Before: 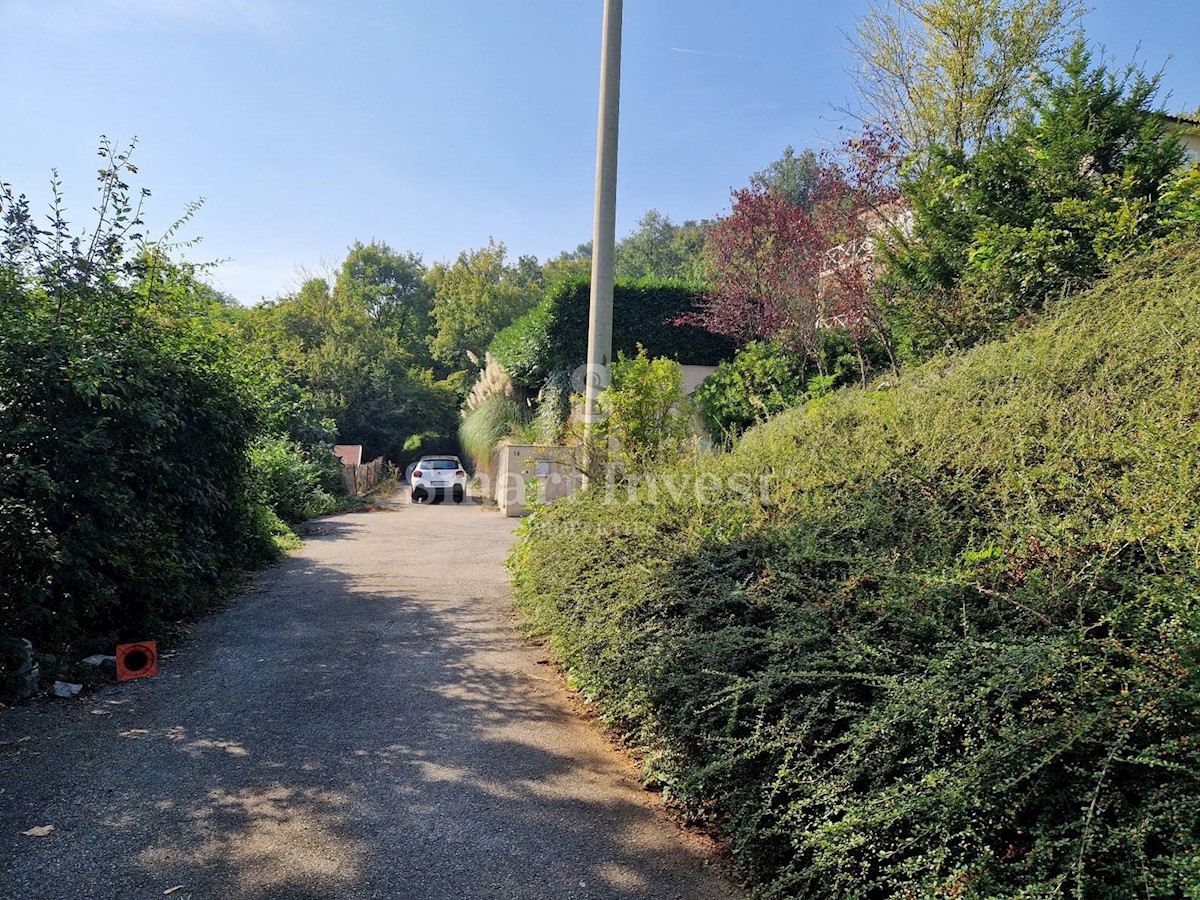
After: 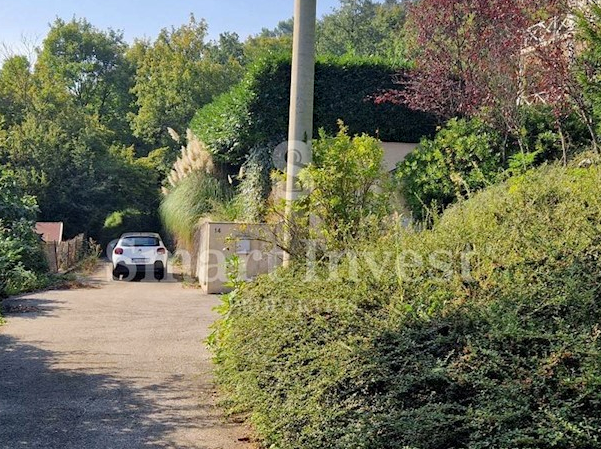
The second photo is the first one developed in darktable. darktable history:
crop: left 24.985%, top 24.864%, right 24.92%, bottom 25.184%
haze removal: compatibility mode true, adaptive false
